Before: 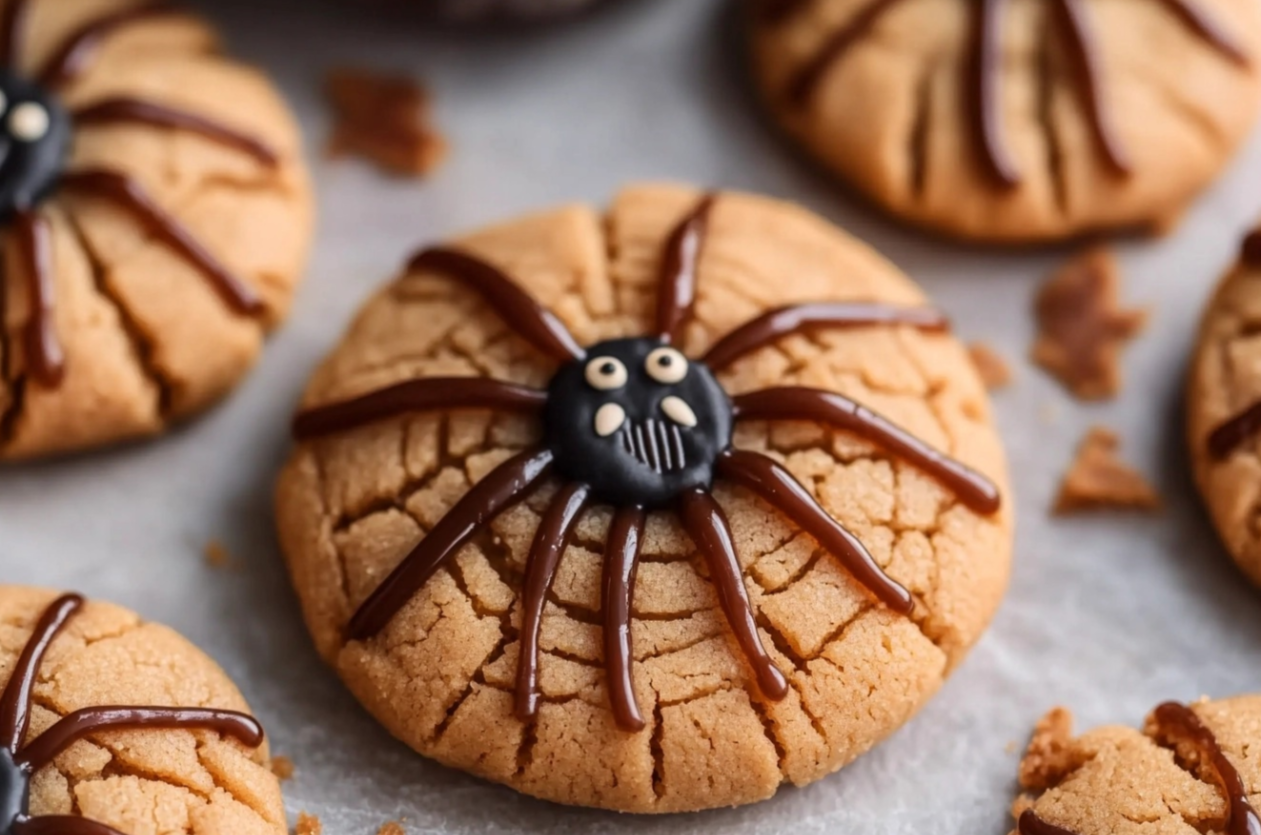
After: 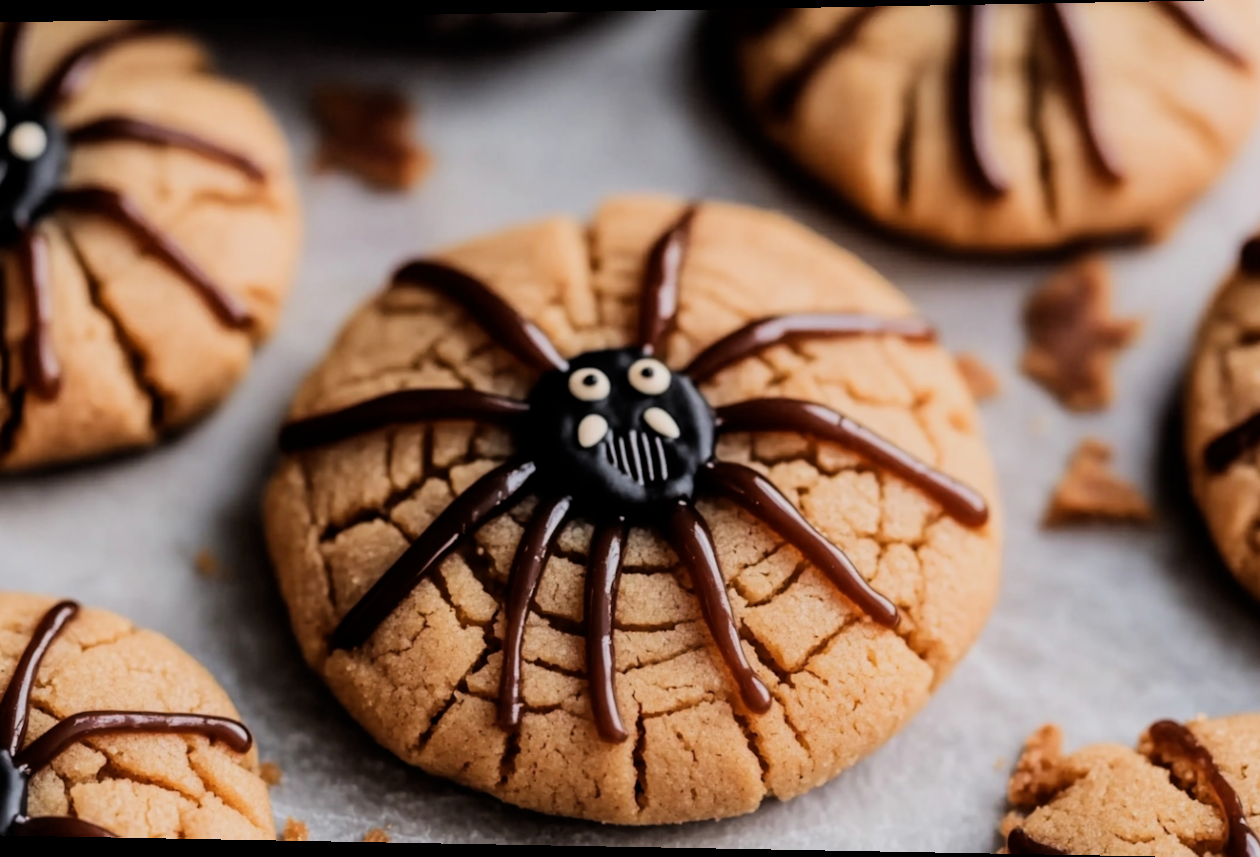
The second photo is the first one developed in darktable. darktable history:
rotate and perspective: lens shift (horizontal) -0.055, automatic cropping off
filmic rgb: black relative exposure -5 EV, hardness 2.88, contrast 1.3, highlights saturation mix -10%
